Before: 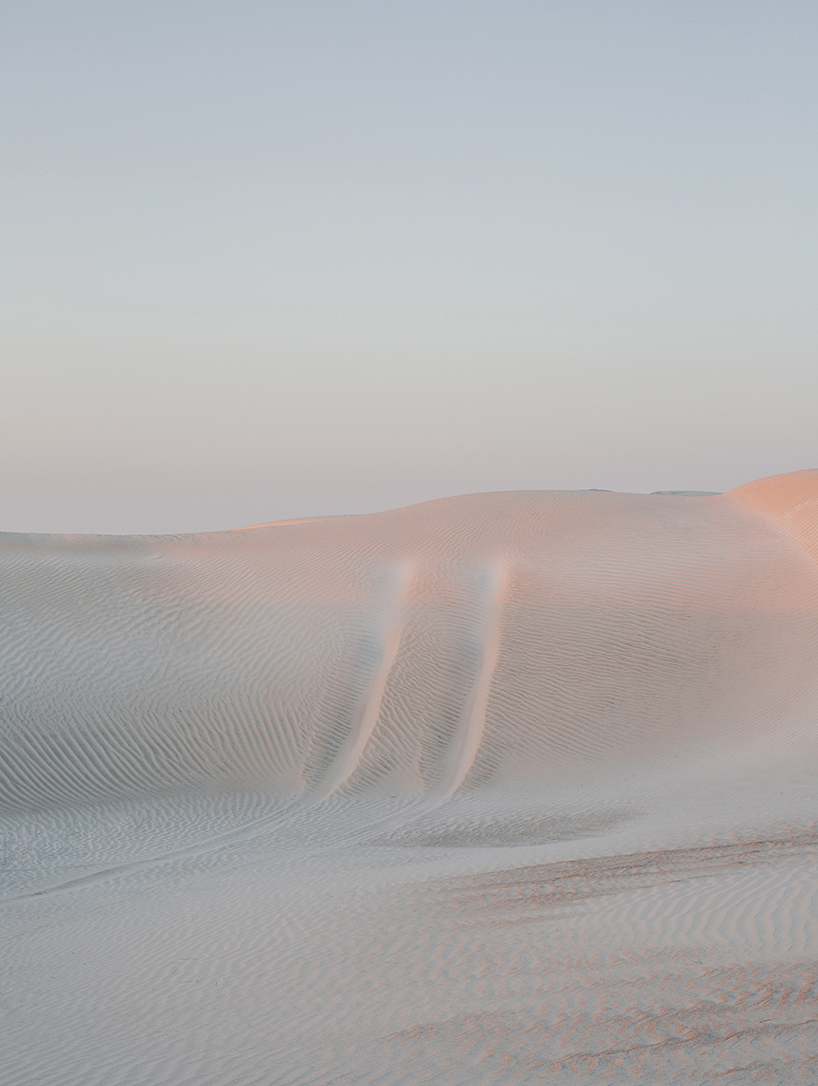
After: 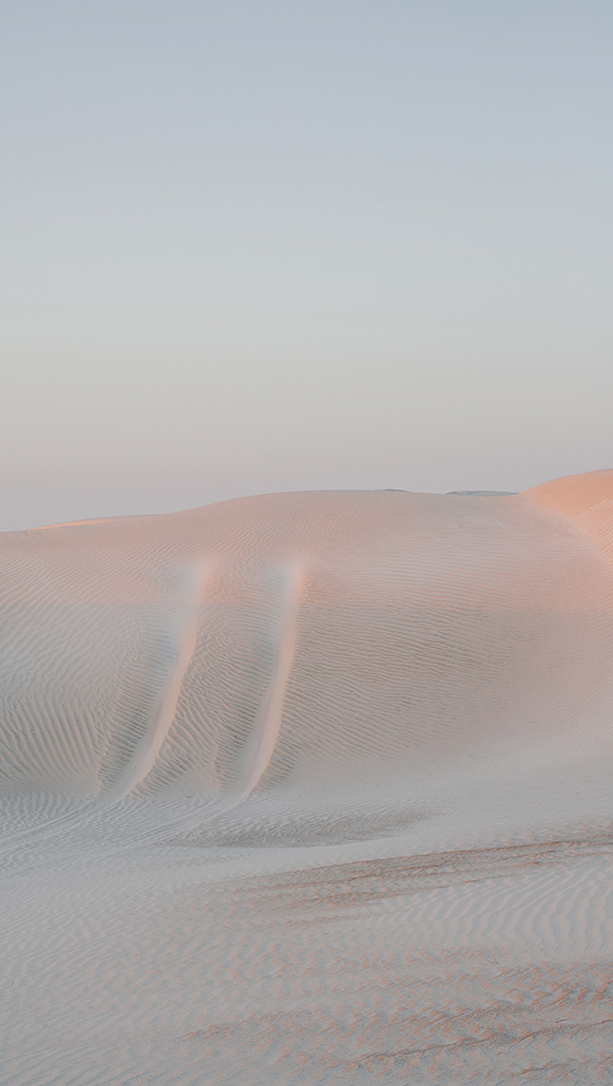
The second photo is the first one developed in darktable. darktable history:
crop and rotate: left 24.975%
